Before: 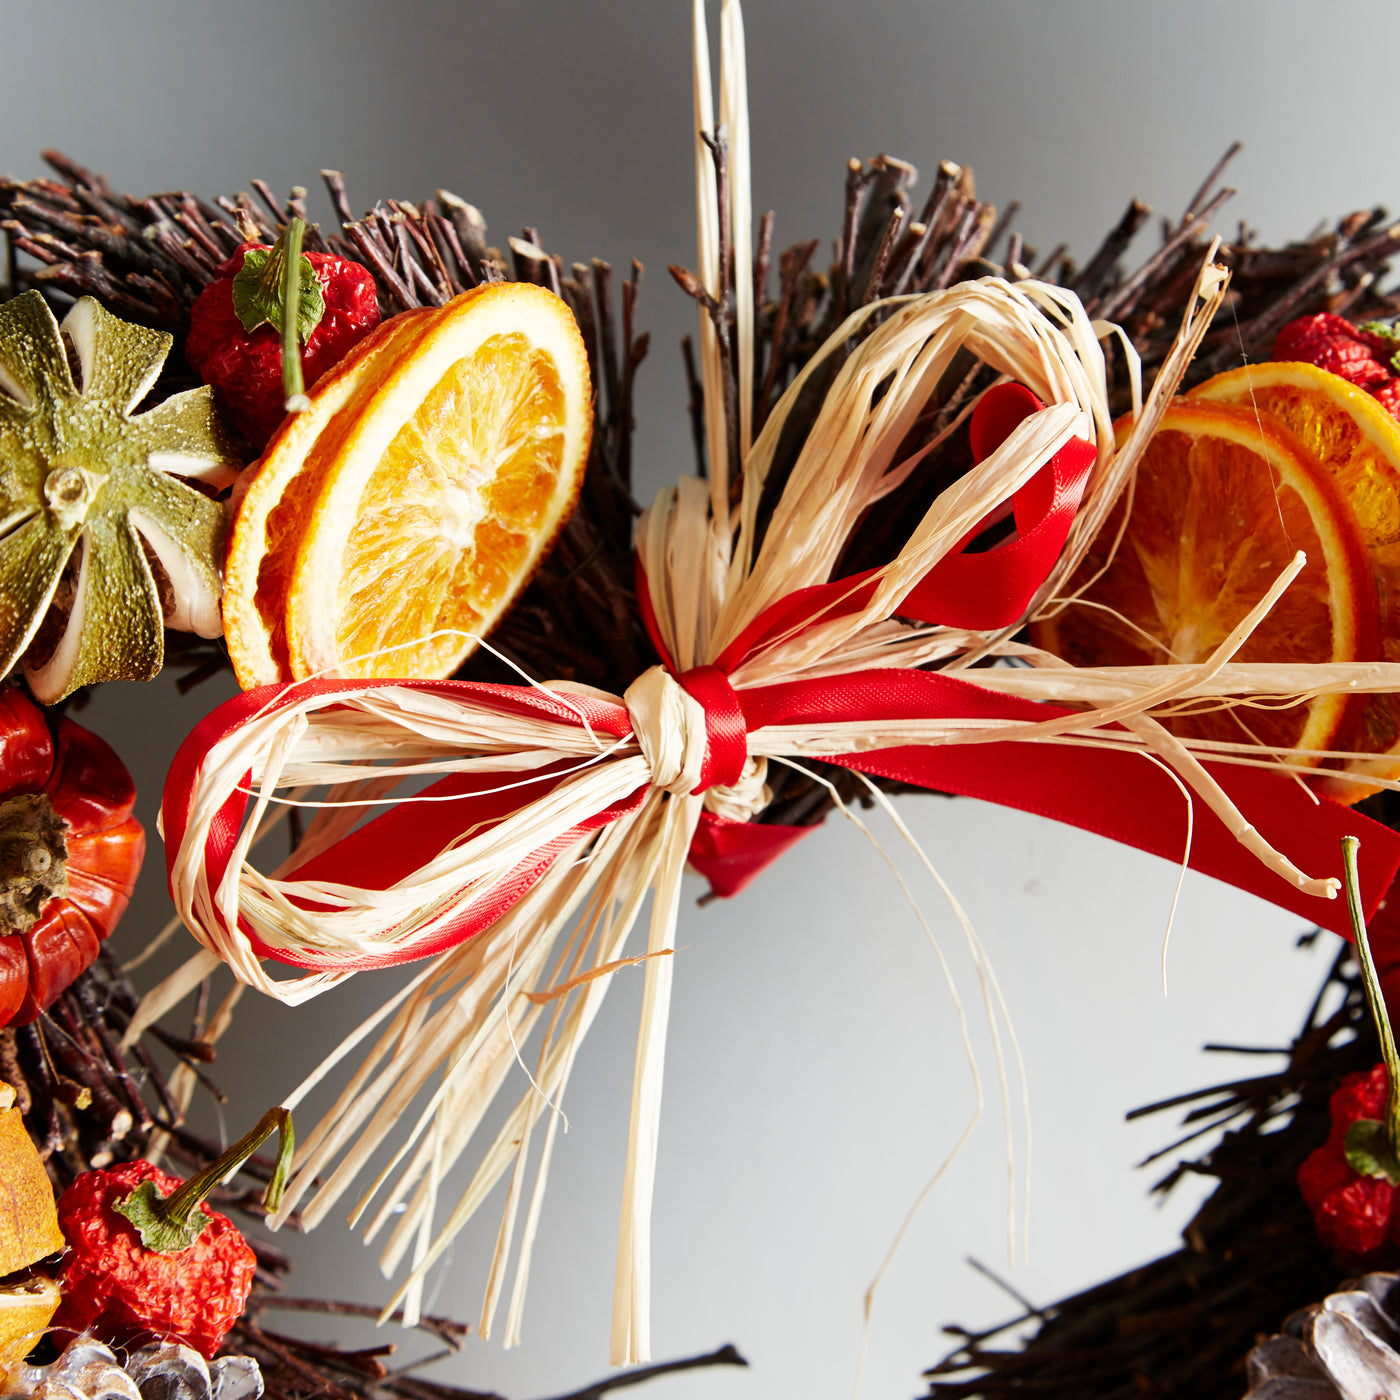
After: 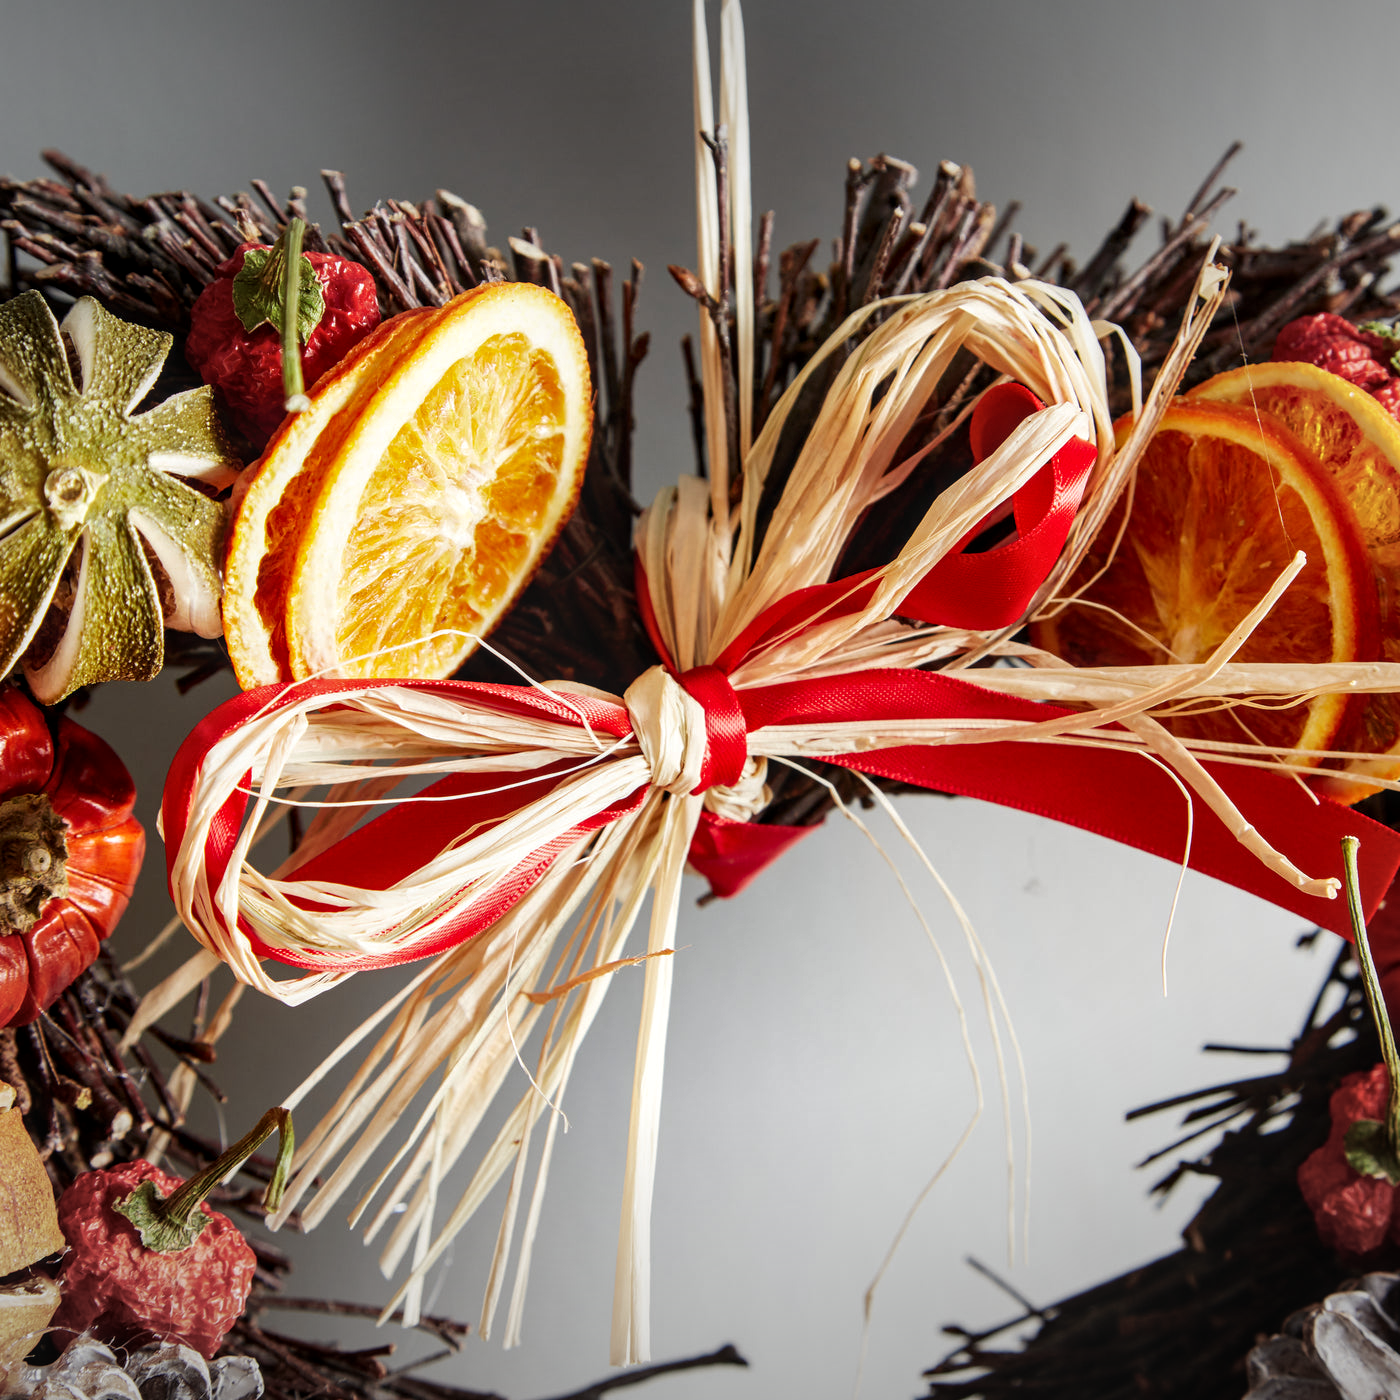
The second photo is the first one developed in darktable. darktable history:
local contrast: on, module defaults
vignetting: fall-off start 98.7%, fall-off radius 99.01%, width/height ratio 1.423
